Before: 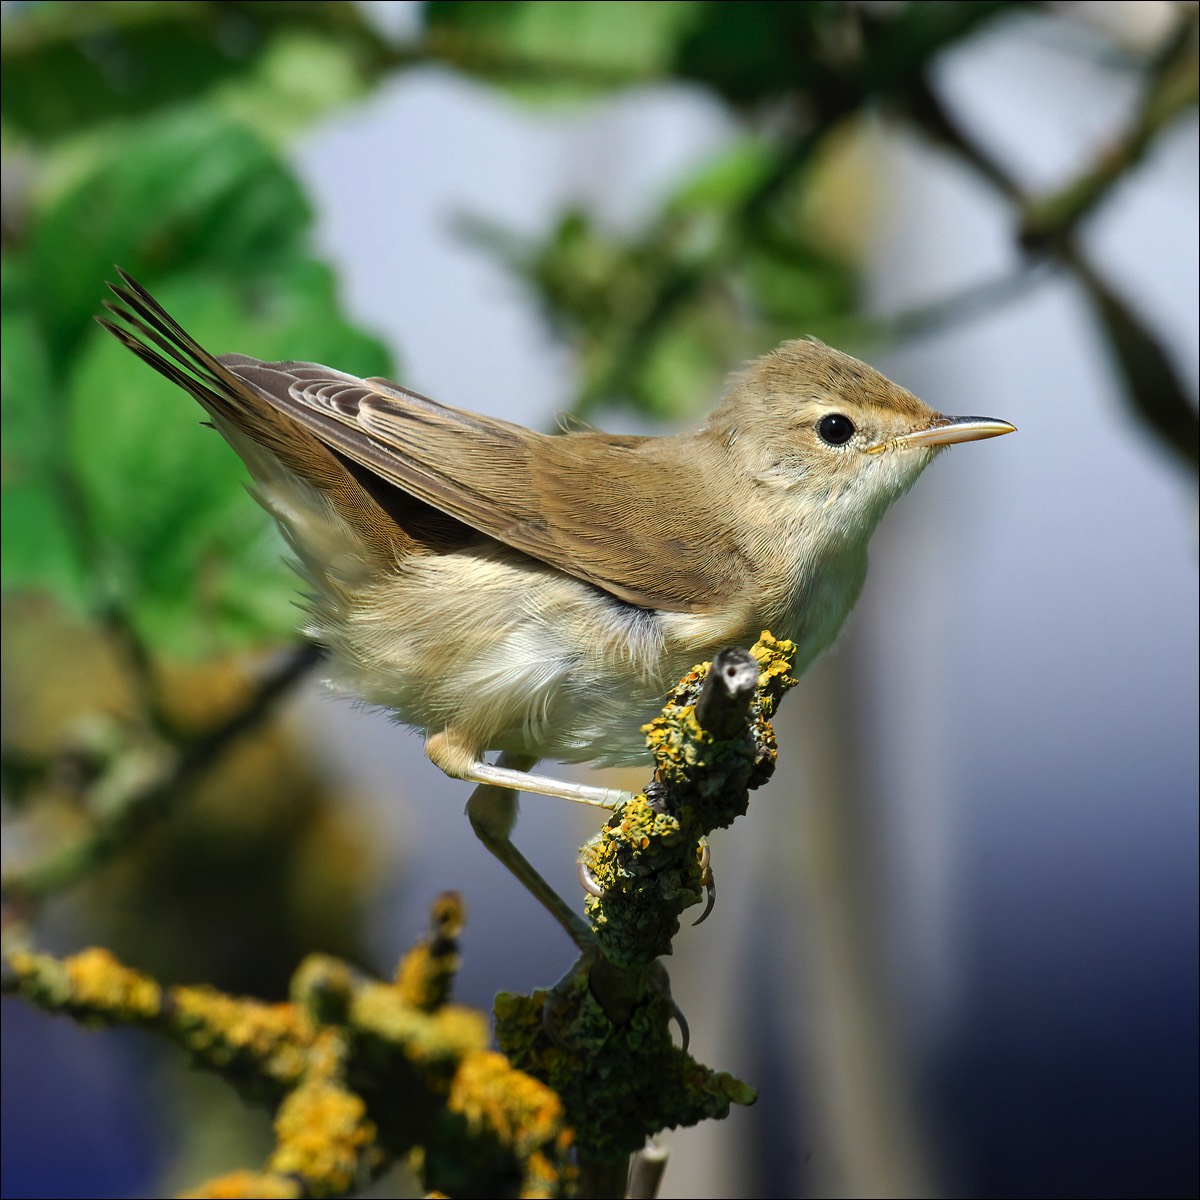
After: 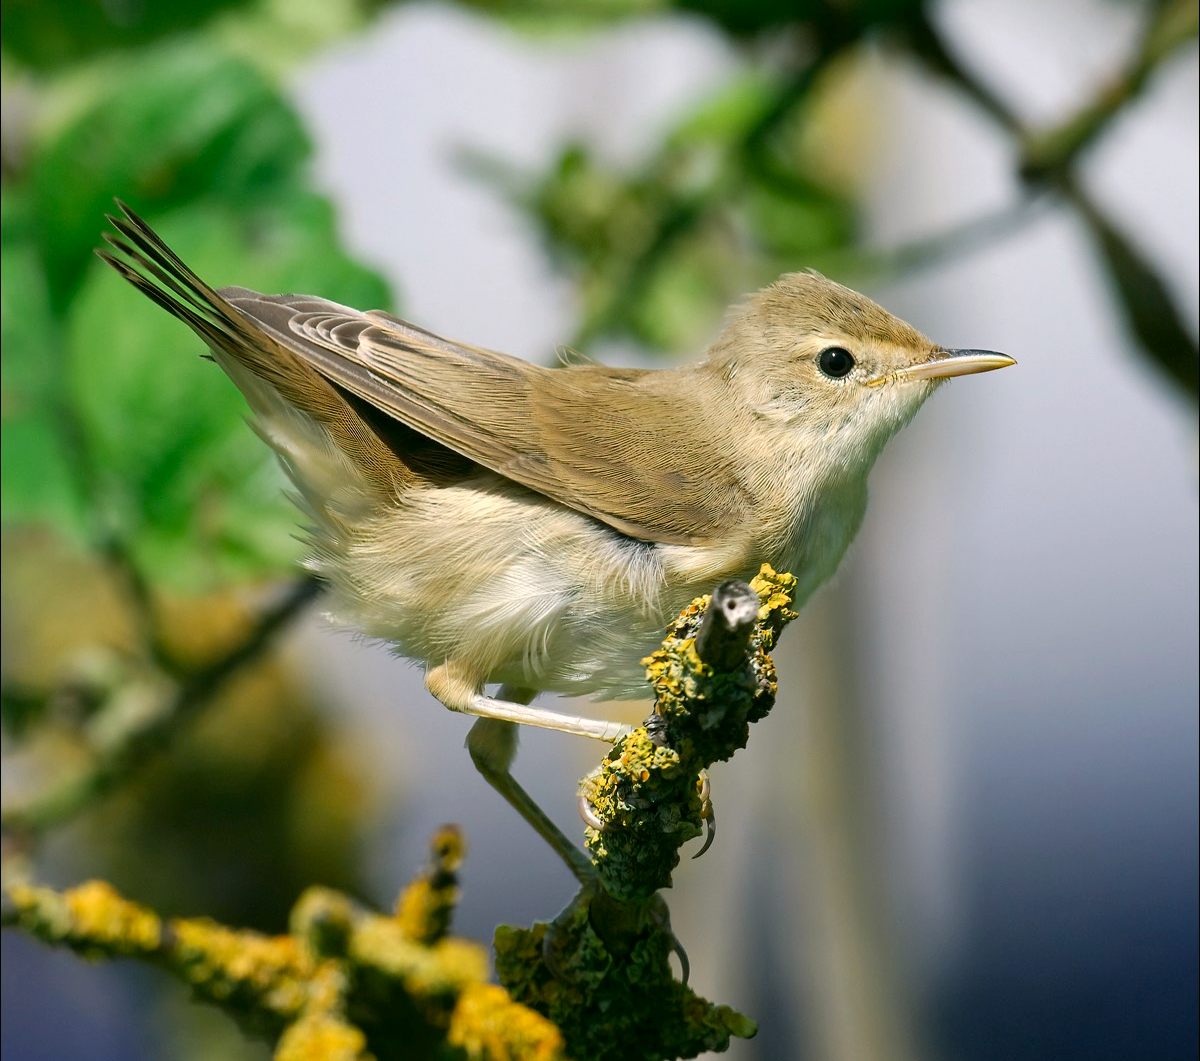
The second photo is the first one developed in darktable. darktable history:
crop and rotate: top 5.6%, bottom 5.91%
color correction: highlights a* 4.42, highlights b* 4.96, shadows a* -7.16, shadows b* 4.89
